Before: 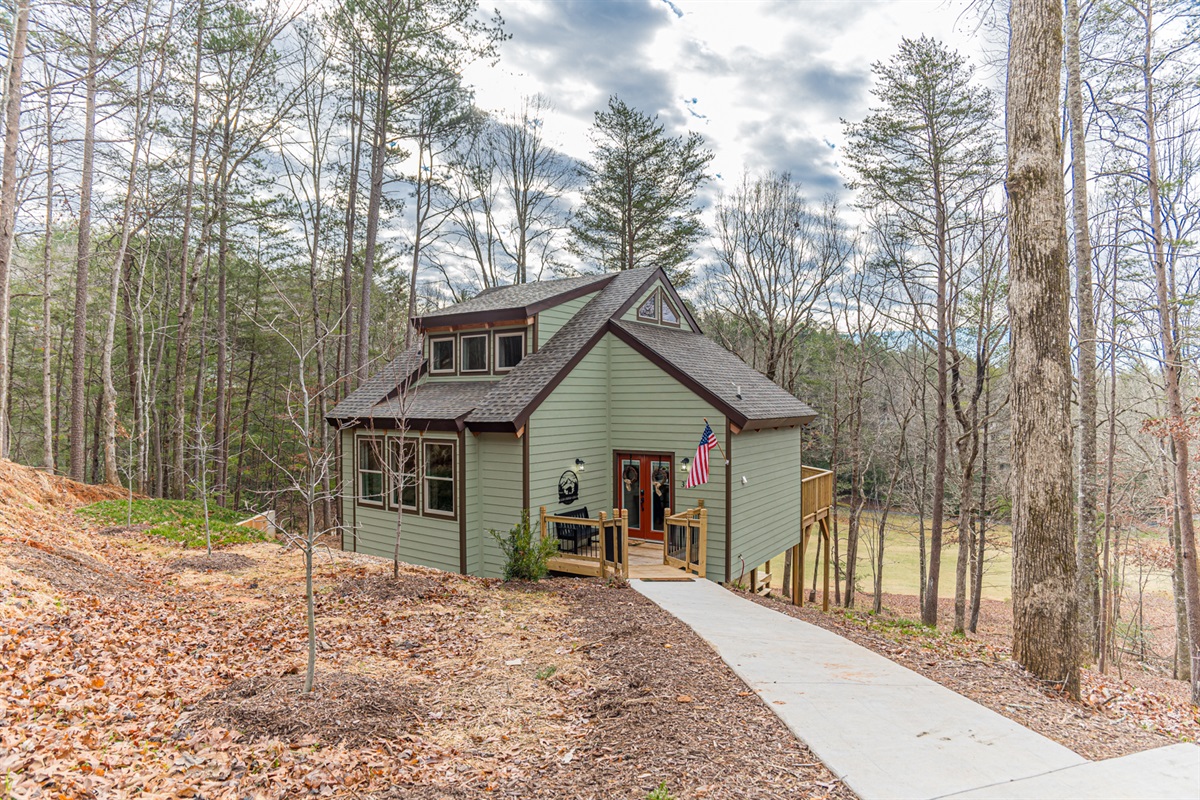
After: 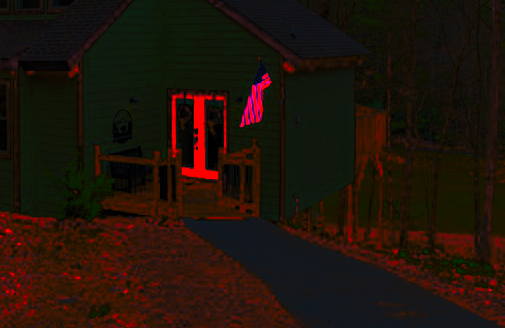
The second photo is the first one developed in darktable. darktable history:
contrast brightness saturation: contrast -0.99, brightness -0.17, saturation 0.75
crop: left 37.221%, top 45.169%, right 20.63%, bottom 13.777%
tone curve: curves: ch0 [(0, 0) (0.003, 0.001) (0.011, 0.005) (0.025, 0.009) (0.044, 0.014) (0.069, 0.018) (0.1, 0.025) (0.136, 0.029) (0.177, 0.042) (0.224, 0.064) (0.277, 0.107) (0.335, 0.182) (0.399, 0.3) (0.468, 0.462) (0.543, 0.639) (0.623, 0.802) (0.709, 0.916) (0.801, 0.963) (0.898, 0.988) (1, 1)], preserve colors none
white balance: red 0.974, blue 1.044
color balance rgb: perceptual saturation grading › global saturation 20%, global vibrance 20%
levels: mode automatic, black 0.023%, white 99.97%, levels [0.062, 0.494, 0.925]
